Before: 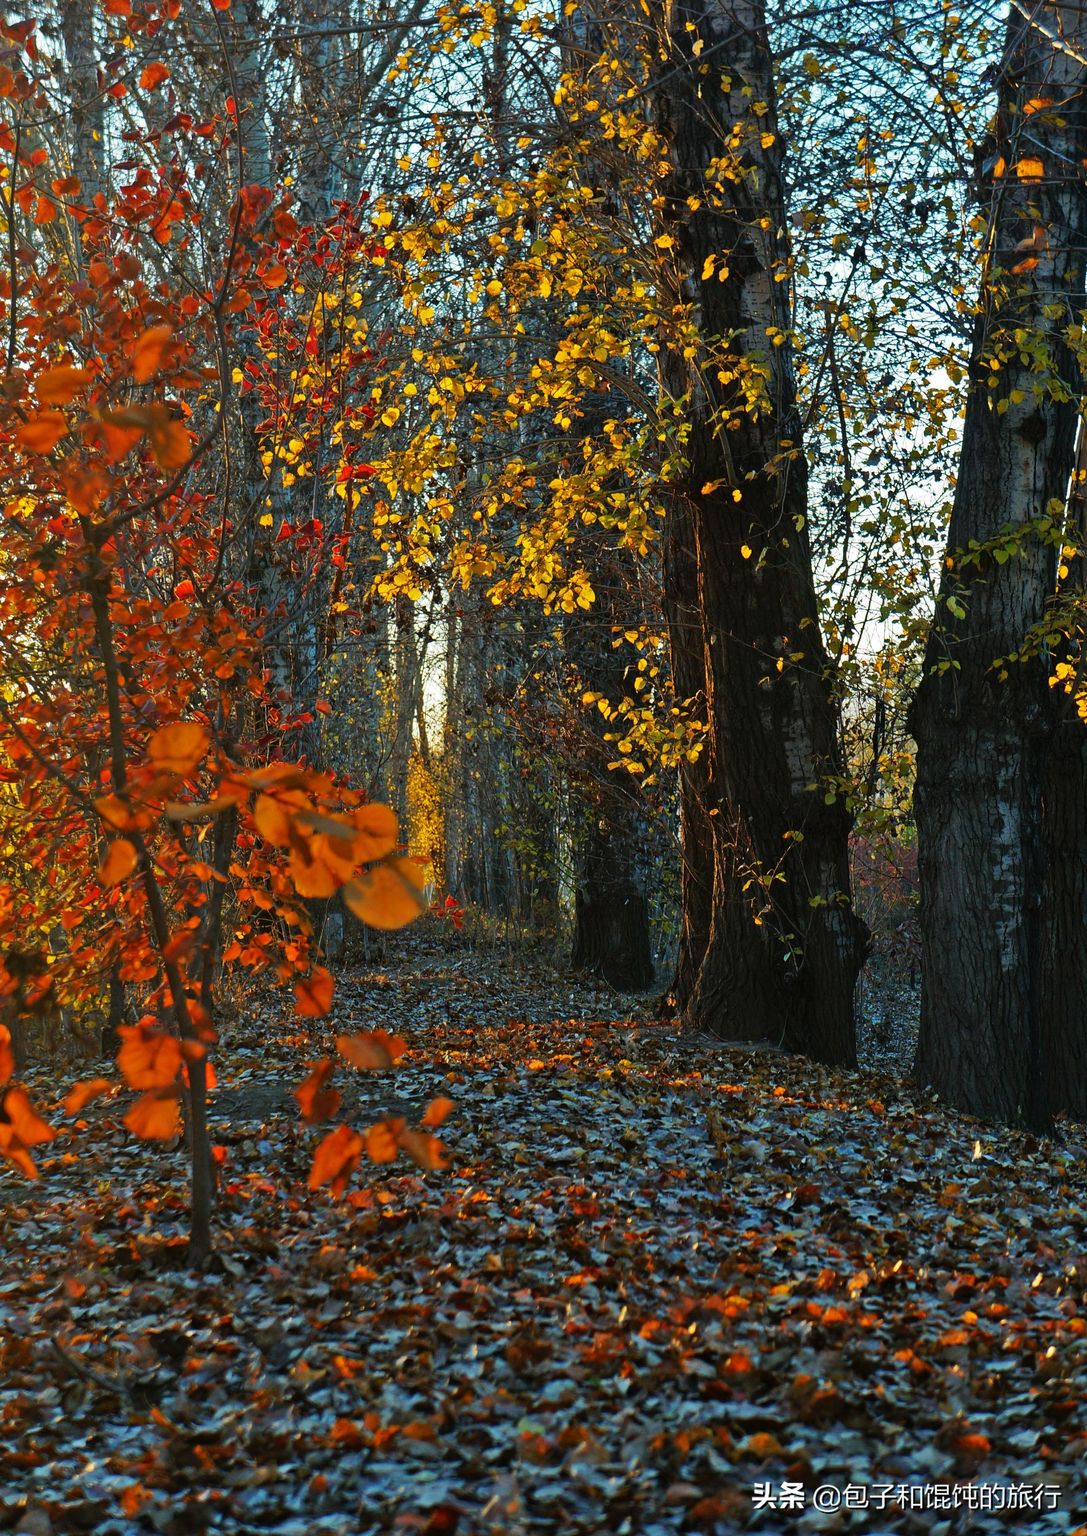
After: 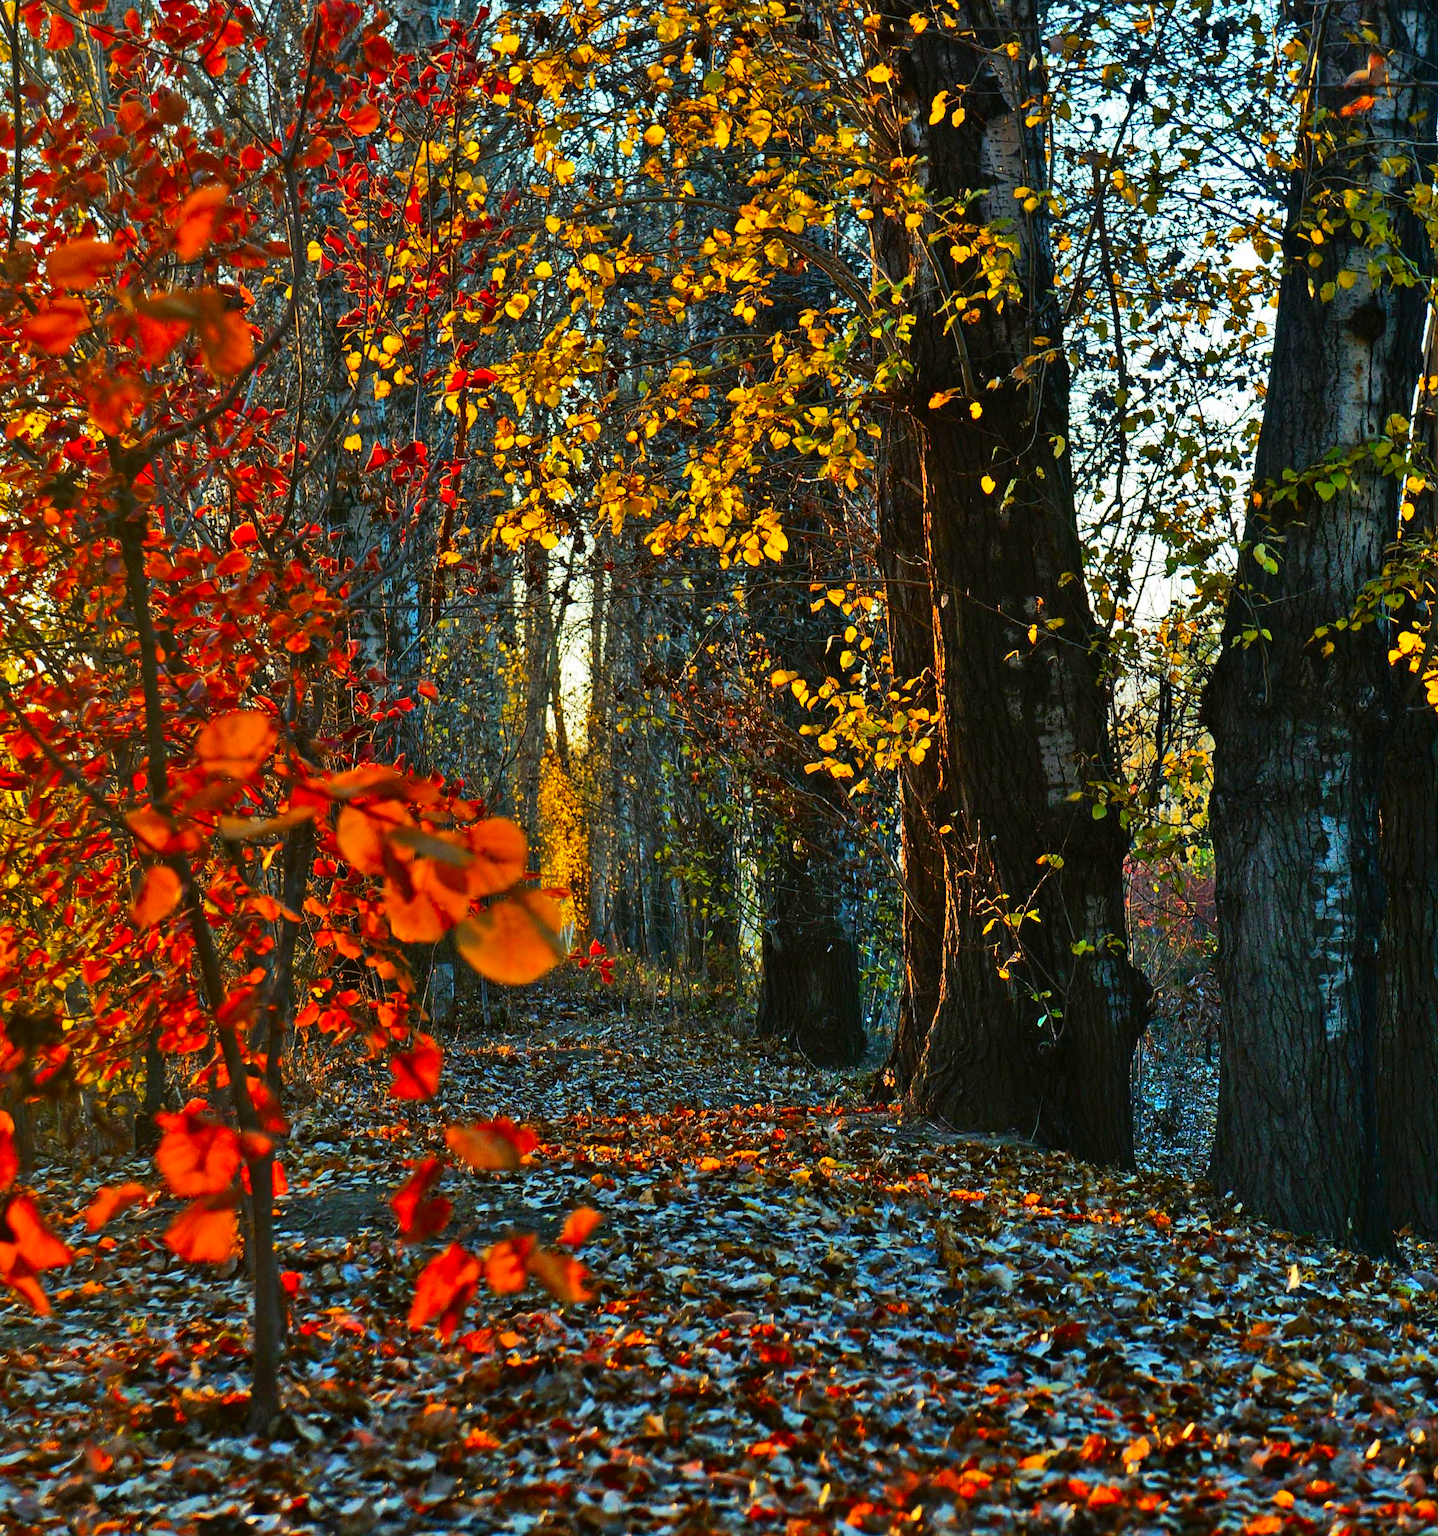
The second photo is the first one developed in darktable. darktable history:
crop and rotate: top 12.114%, bottom 12.35%
shadows and highlights: soften with gaussian
contrast brightness saturation: contrast 0.177, saturation 0.304
levels: mode automatic, levels [0.008, 0.318, 0.836]
